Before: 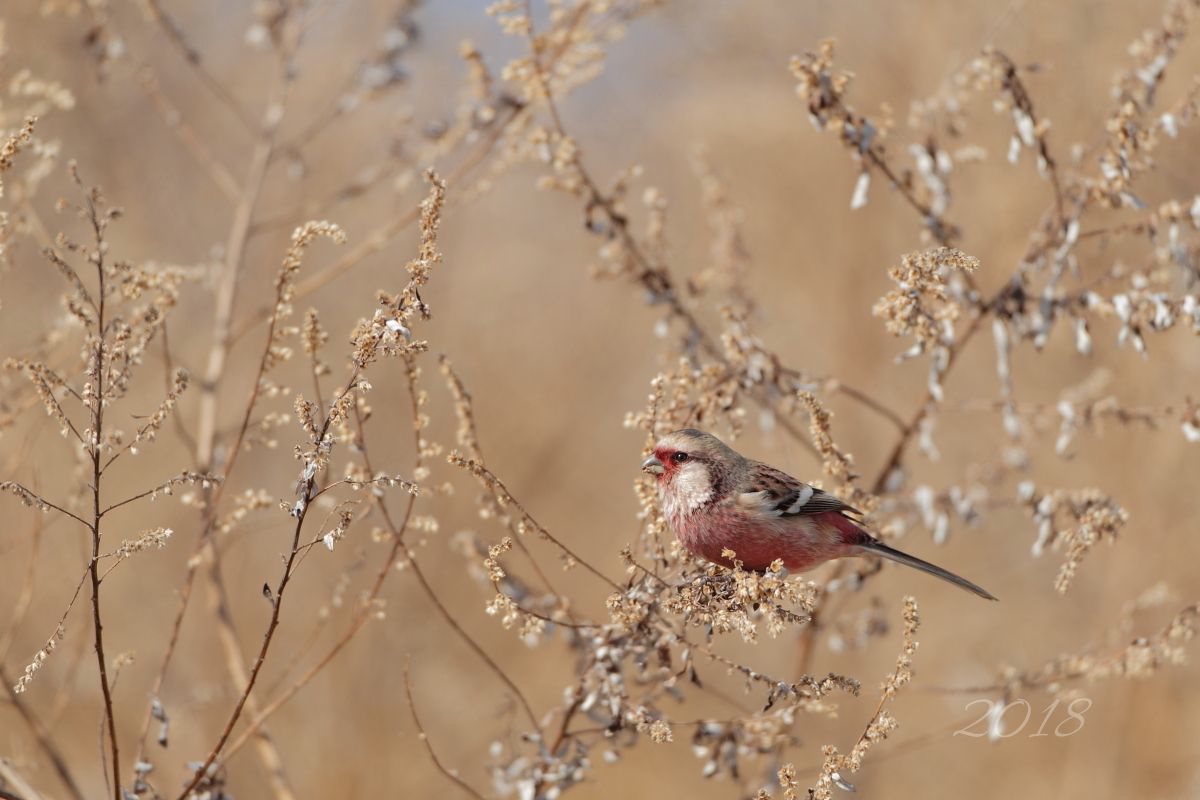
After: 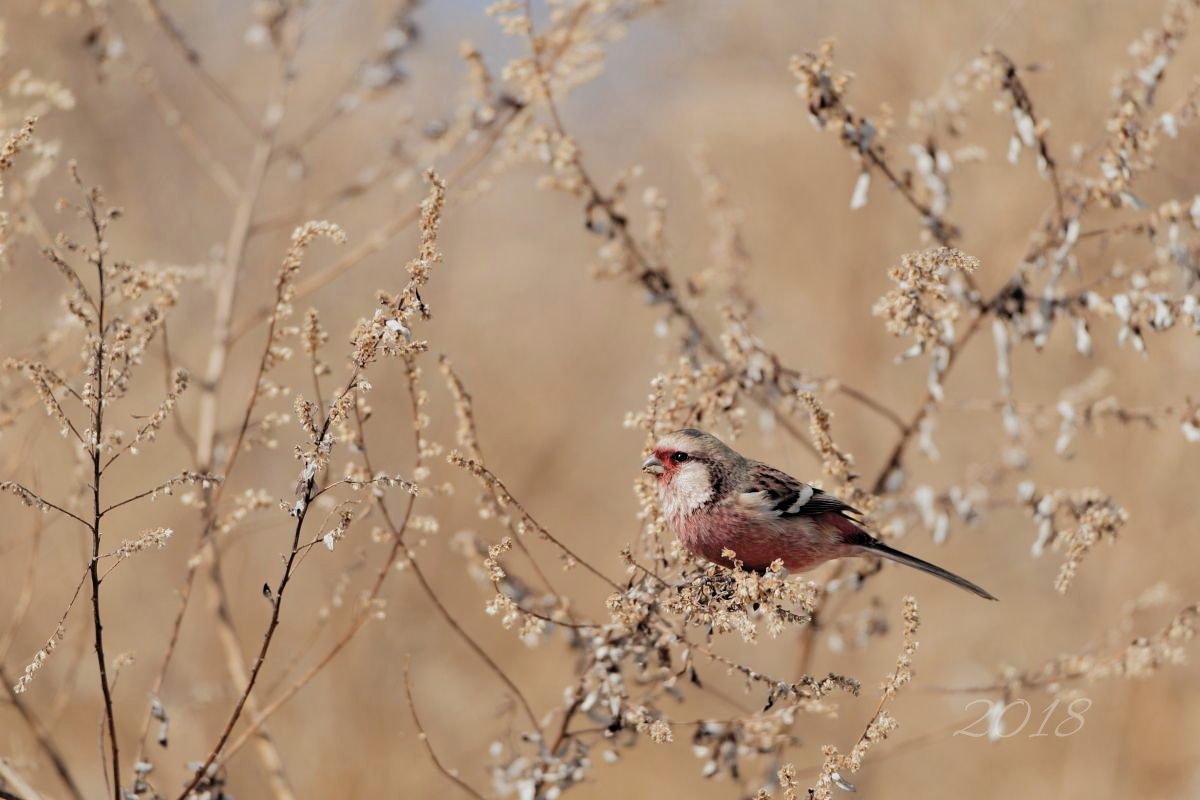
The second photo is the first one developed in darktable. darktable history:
filmic rgb: black relative exposure -5.04 EV, white relative exposure 3.96 EV, hardness 2.89, contrast 1.299, add noise in highlights 0, color science v3 (2019), use custom middle-gray values true, contrast in highlights soft
